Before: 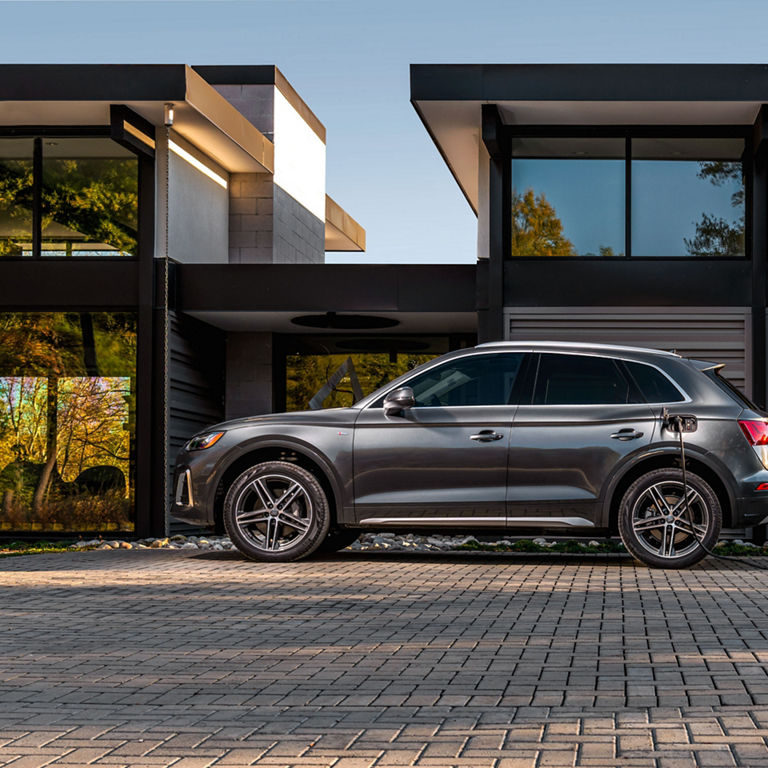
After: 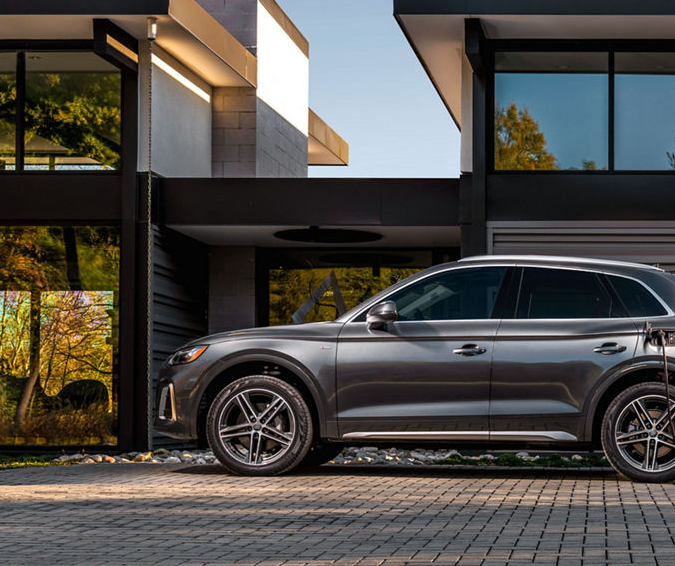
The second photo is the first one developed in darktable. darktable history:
crop and rotate: left 2.332%, top 11.221%, right 9.726%, bottom 15.027%
